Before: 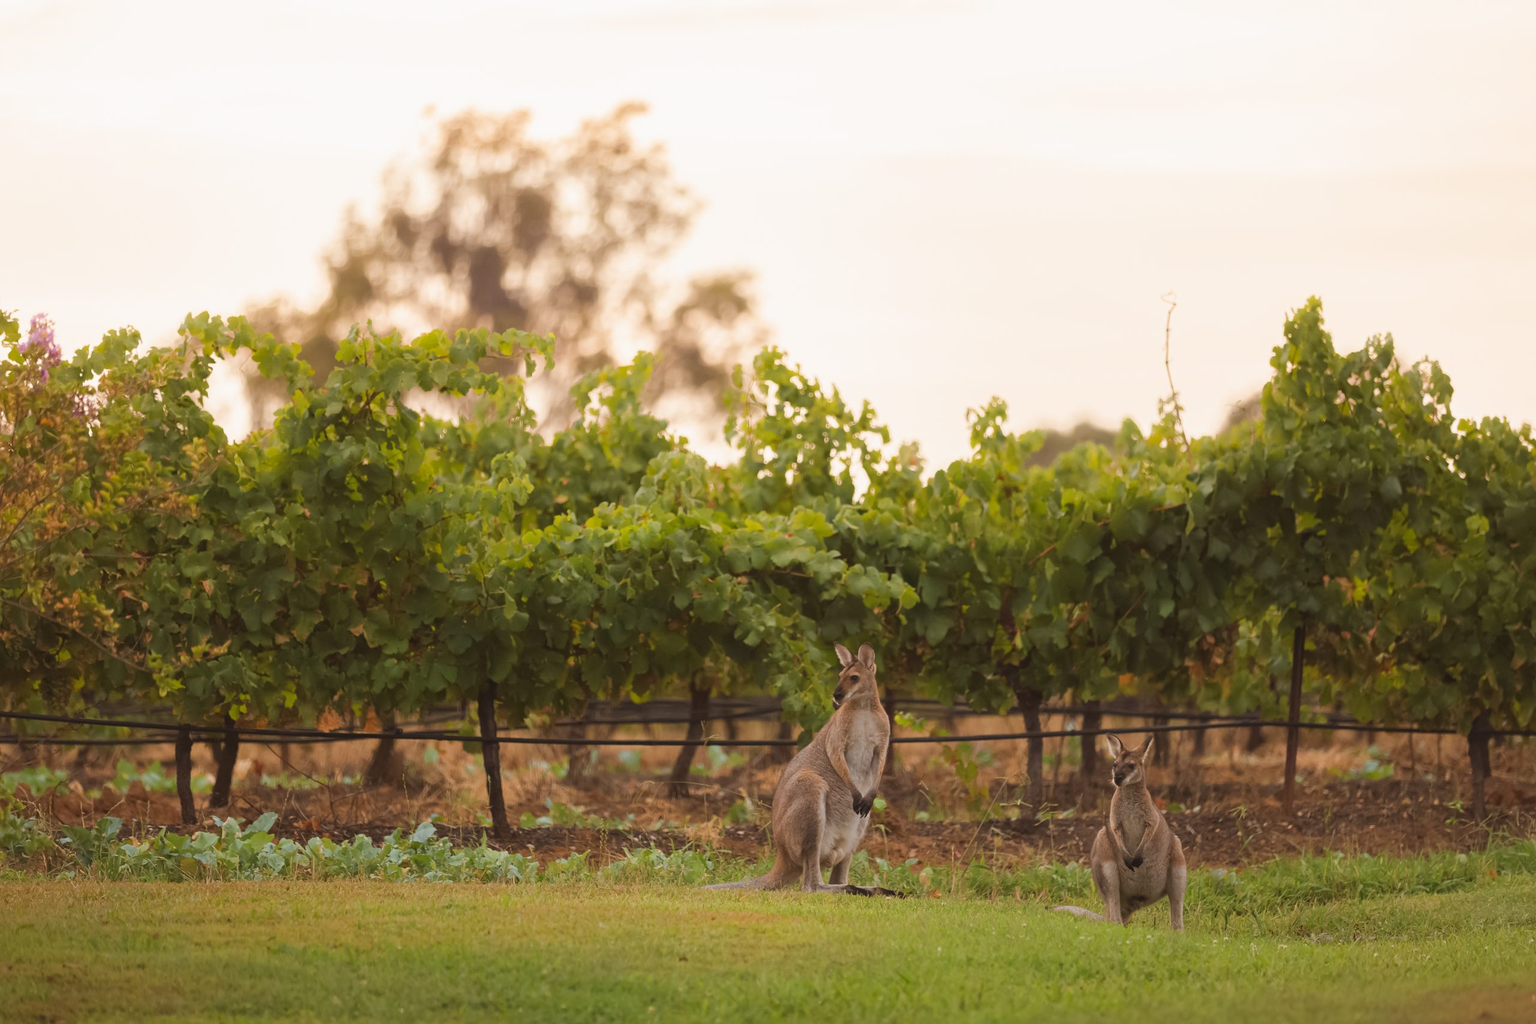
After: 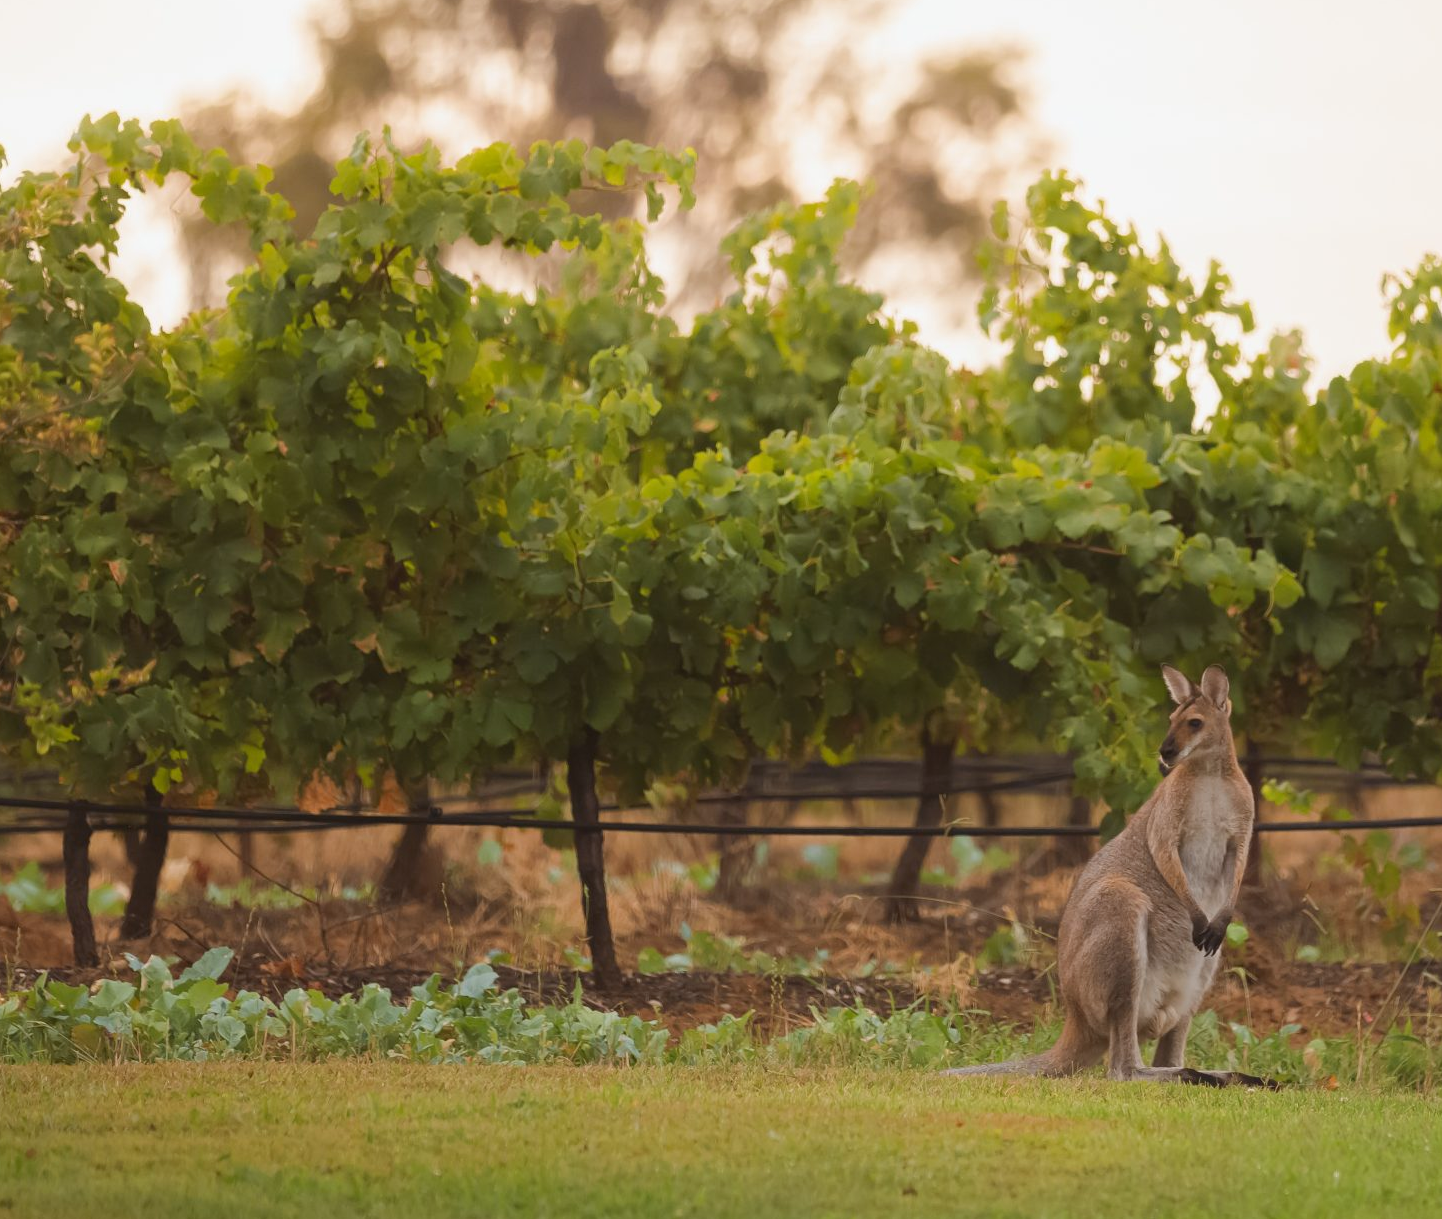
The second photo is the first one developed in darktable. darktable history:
crop: left 8.966%, top 23.852%, right 34.699%, bottom 4.703%
white balance: red 0.982, blue 1.018
